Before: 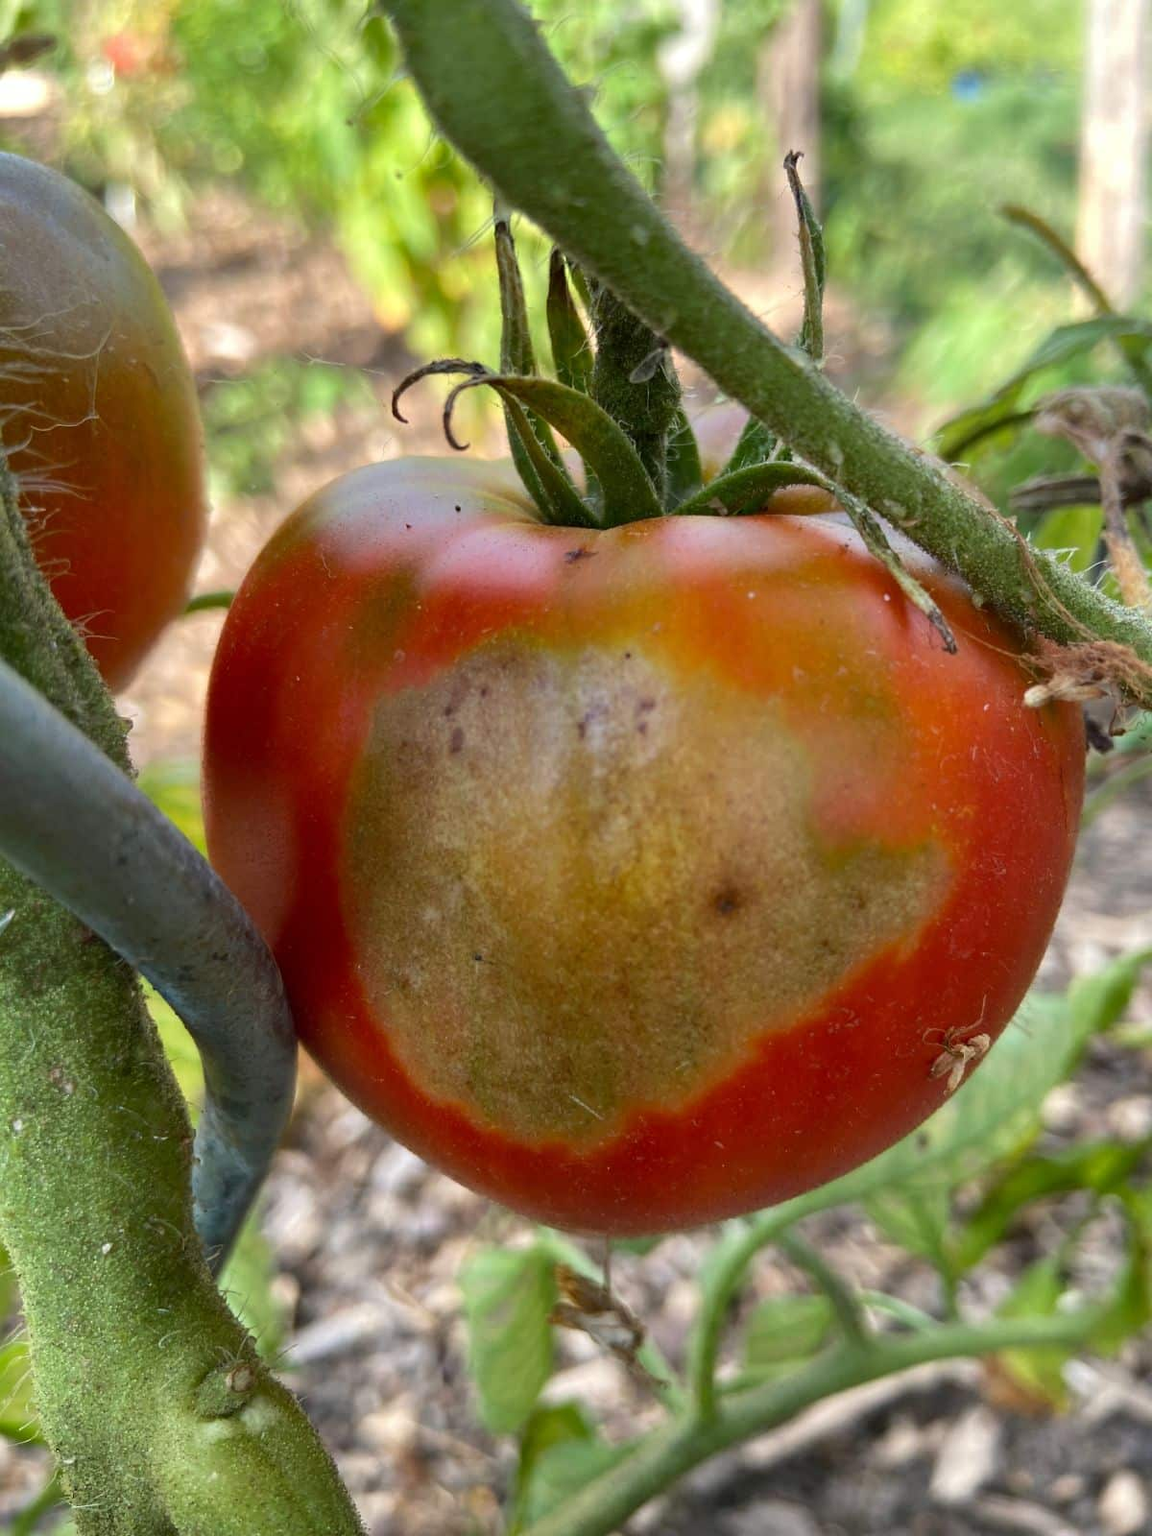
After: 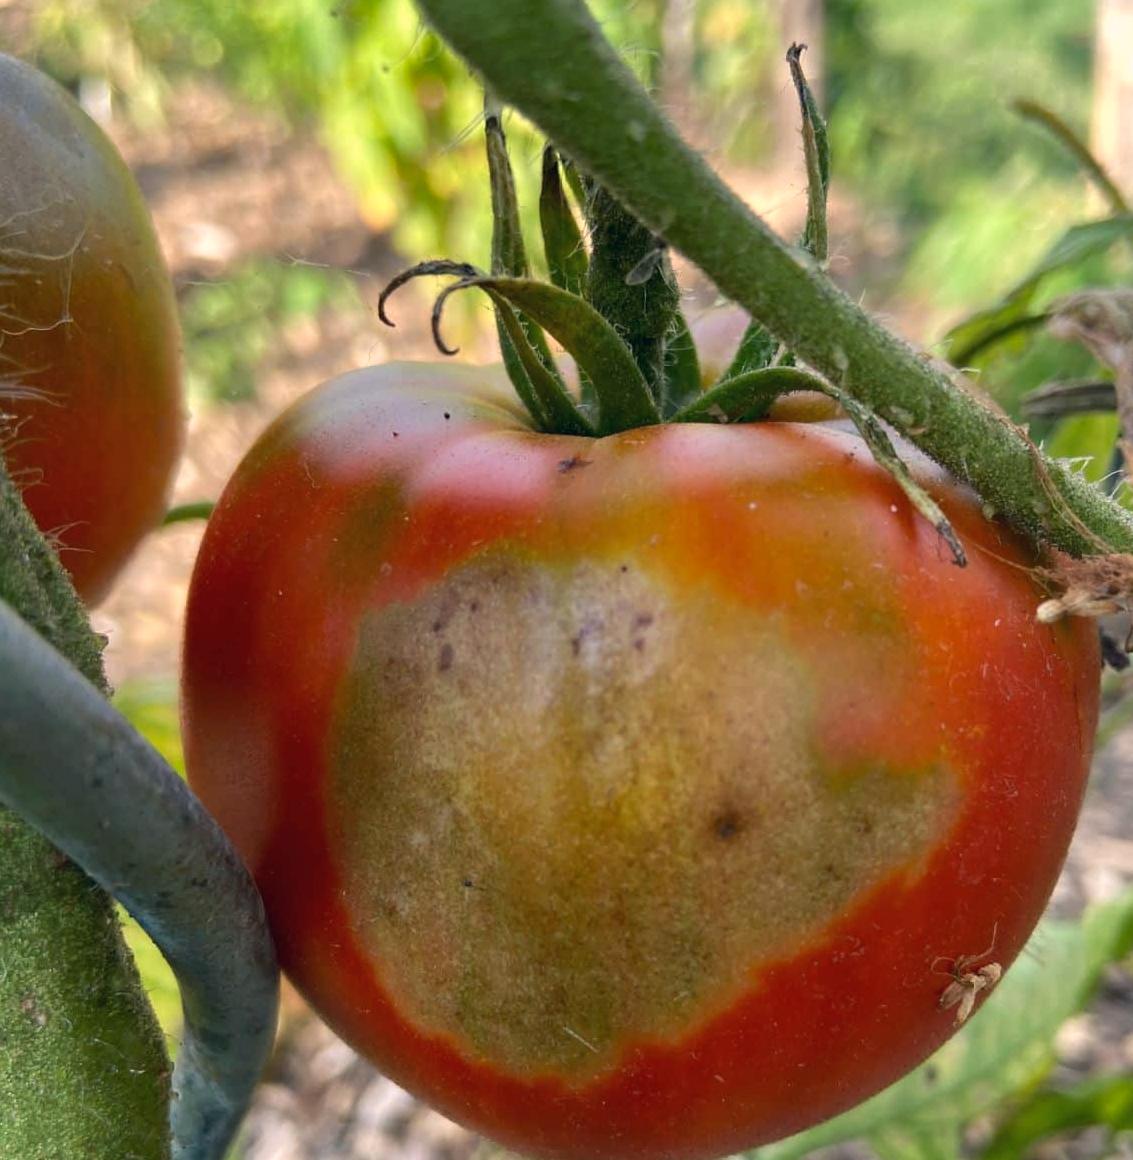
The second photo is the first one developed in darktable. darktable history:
crop: left 2.534%, top 7.146%, right 3.032%, bottom 20.31%
color correction: highlights a* 5.42, highlights b* 5.34, shadows a* -4.87, shadows b* -4.98
